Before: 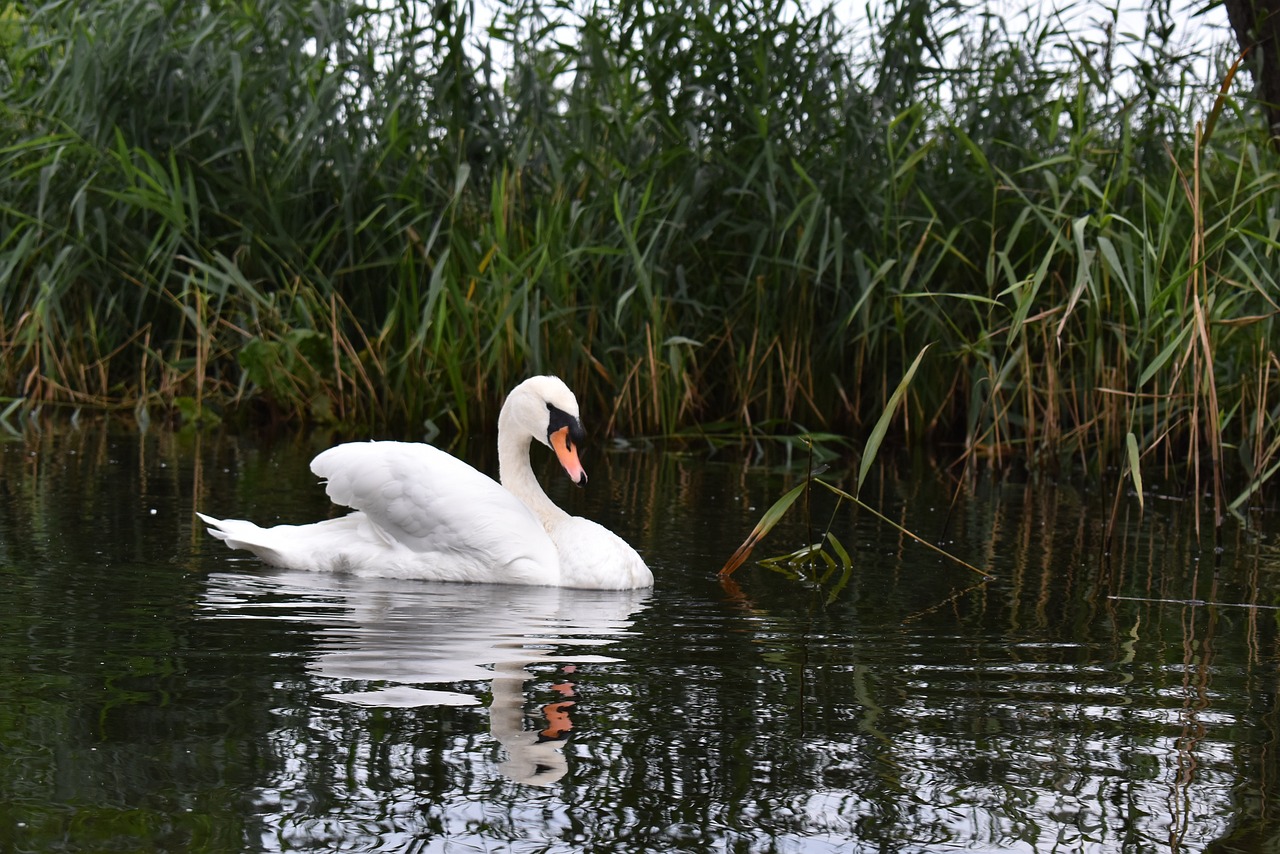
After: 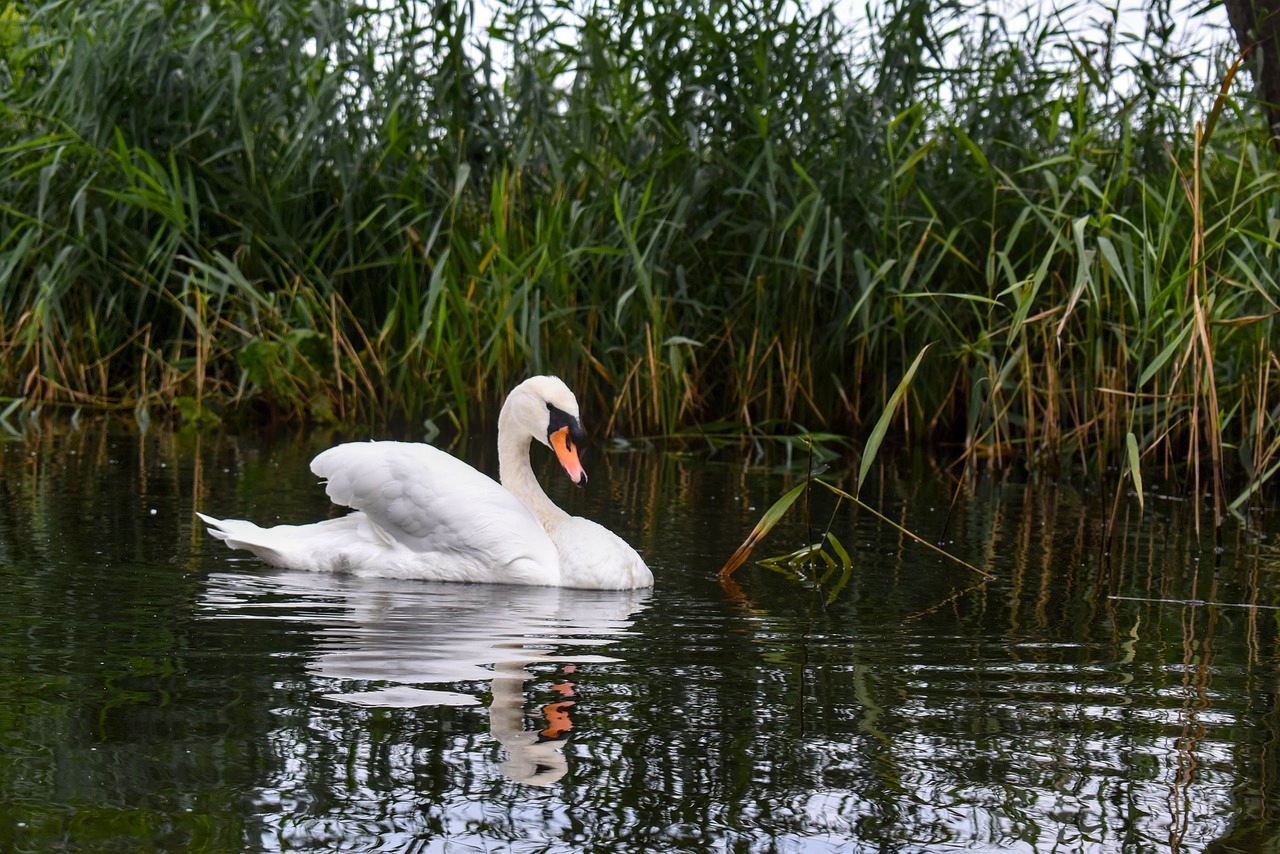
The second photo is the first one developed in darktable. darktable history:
local contrast: on, module defaults
color balance rgb: perceptual saturation grading › global saturation 20%, global vibrance 20%
